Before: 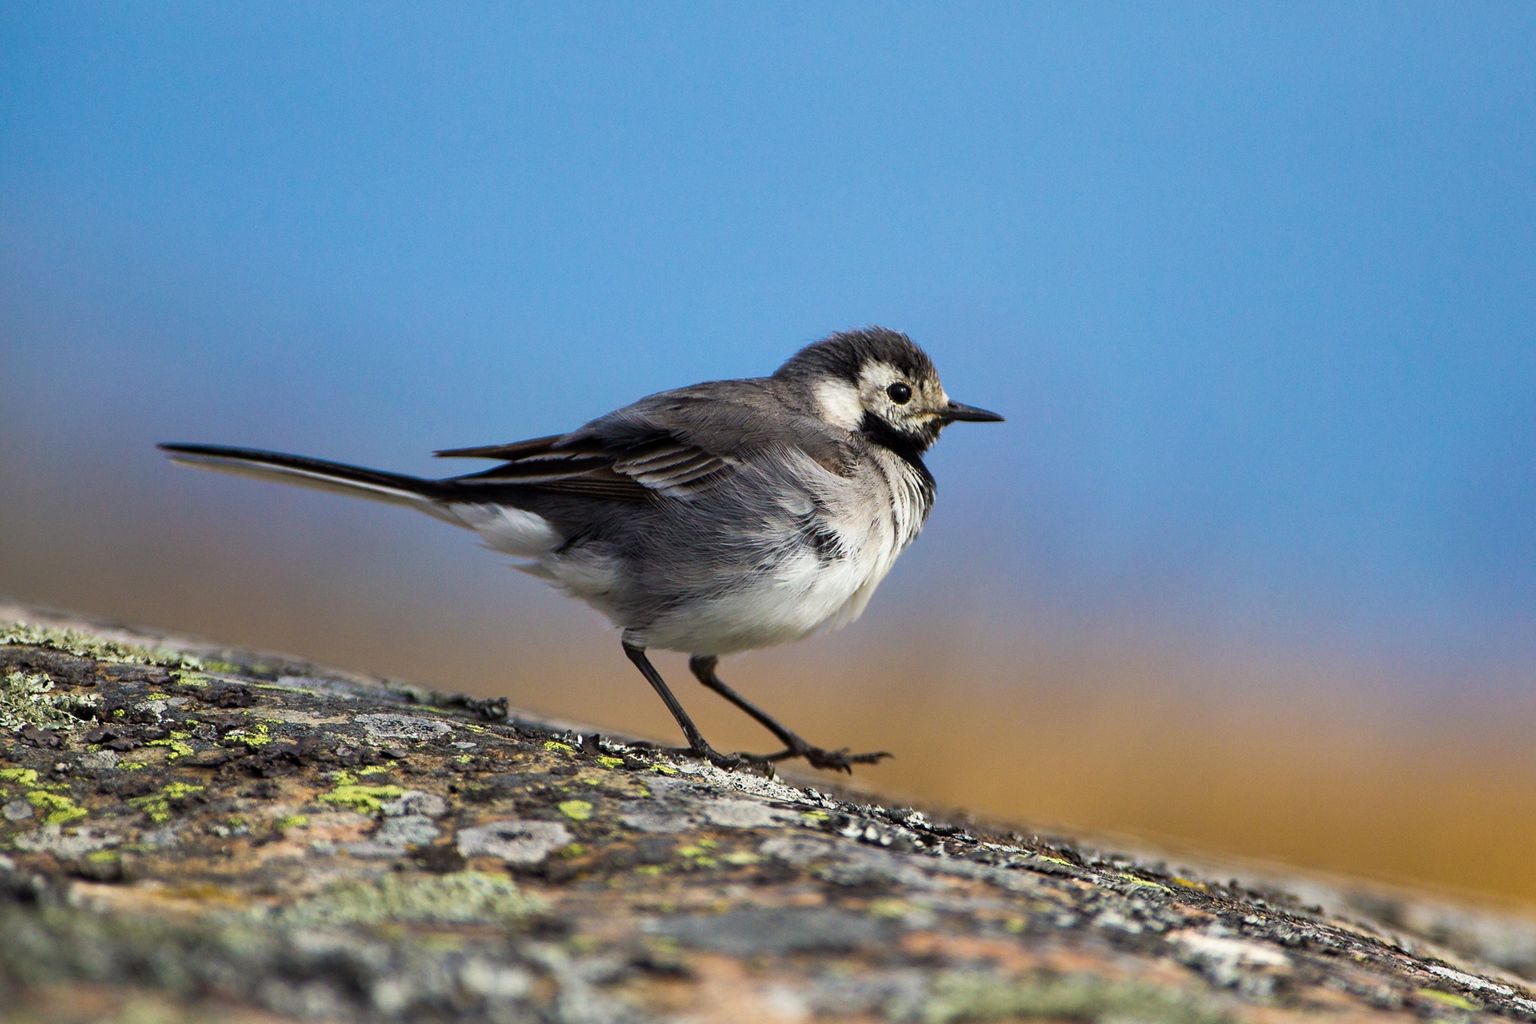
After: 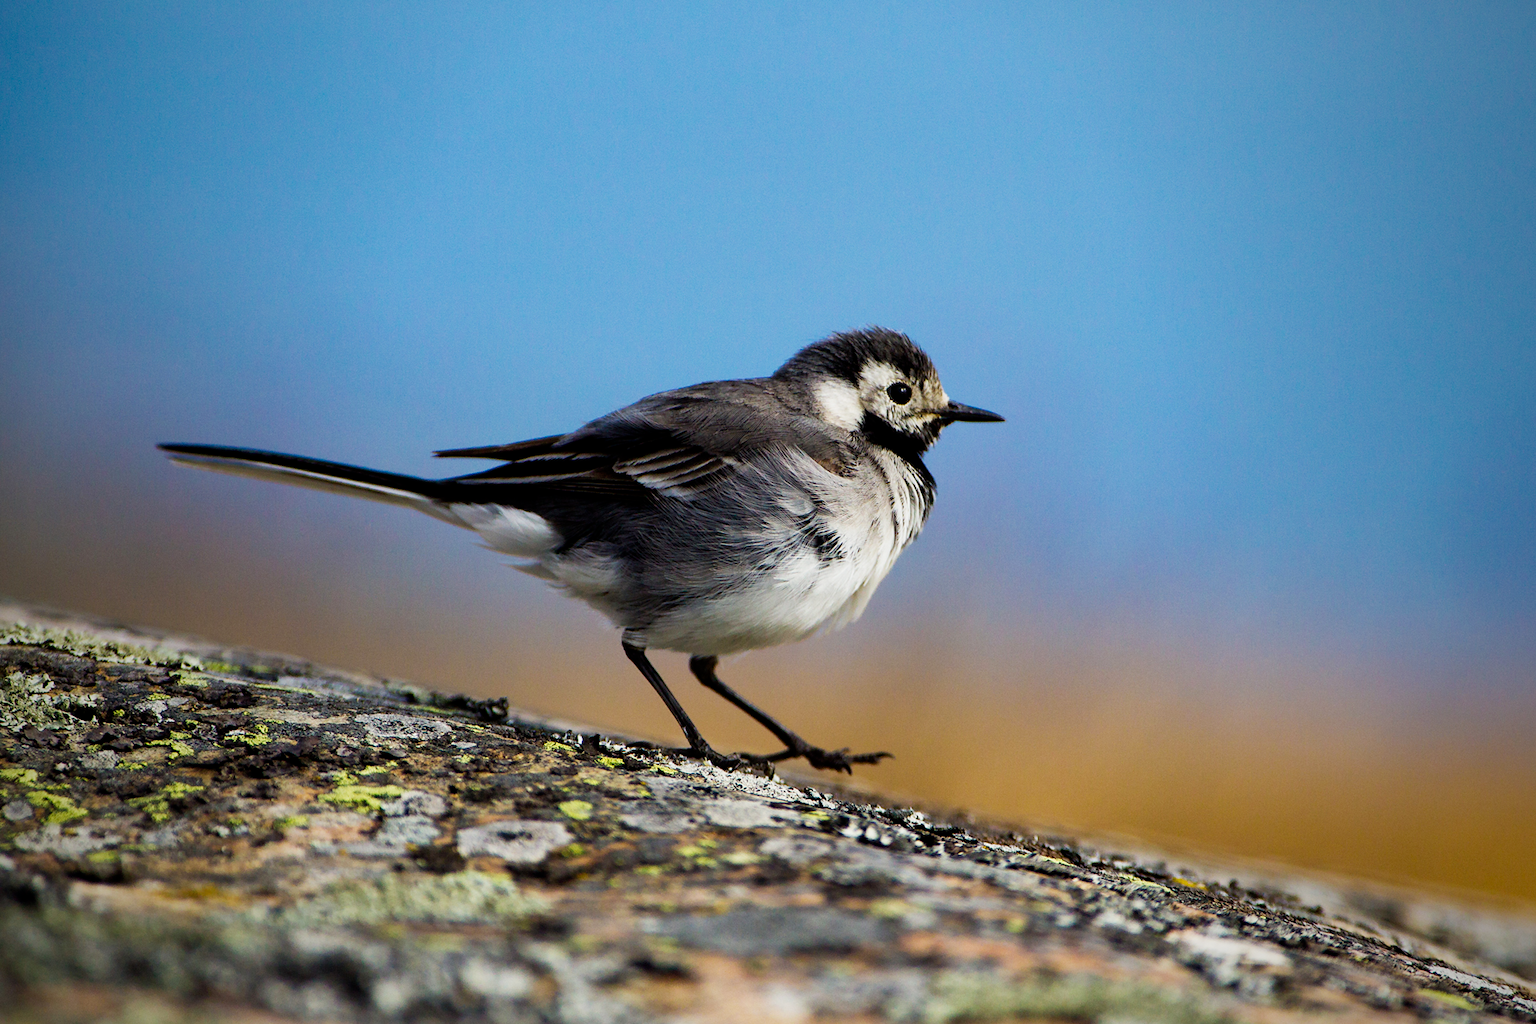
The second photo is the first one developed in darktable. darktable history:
vignetting: fall-off start 72.76%, fall-off radius 107.84%, brightness -0.629, saturation -0.008, width/height ratio 0.728
exposure: compensate exposure bias true, compensate highlight preservation false
filmic rgb: black relative exposure -16 EV, white relative exposure 5.32 EV, hardness 5.93, contrast 1.263, preserve chrominance no, color science v4 (2020), contrast in shadows soft, contrast in highlights soft
